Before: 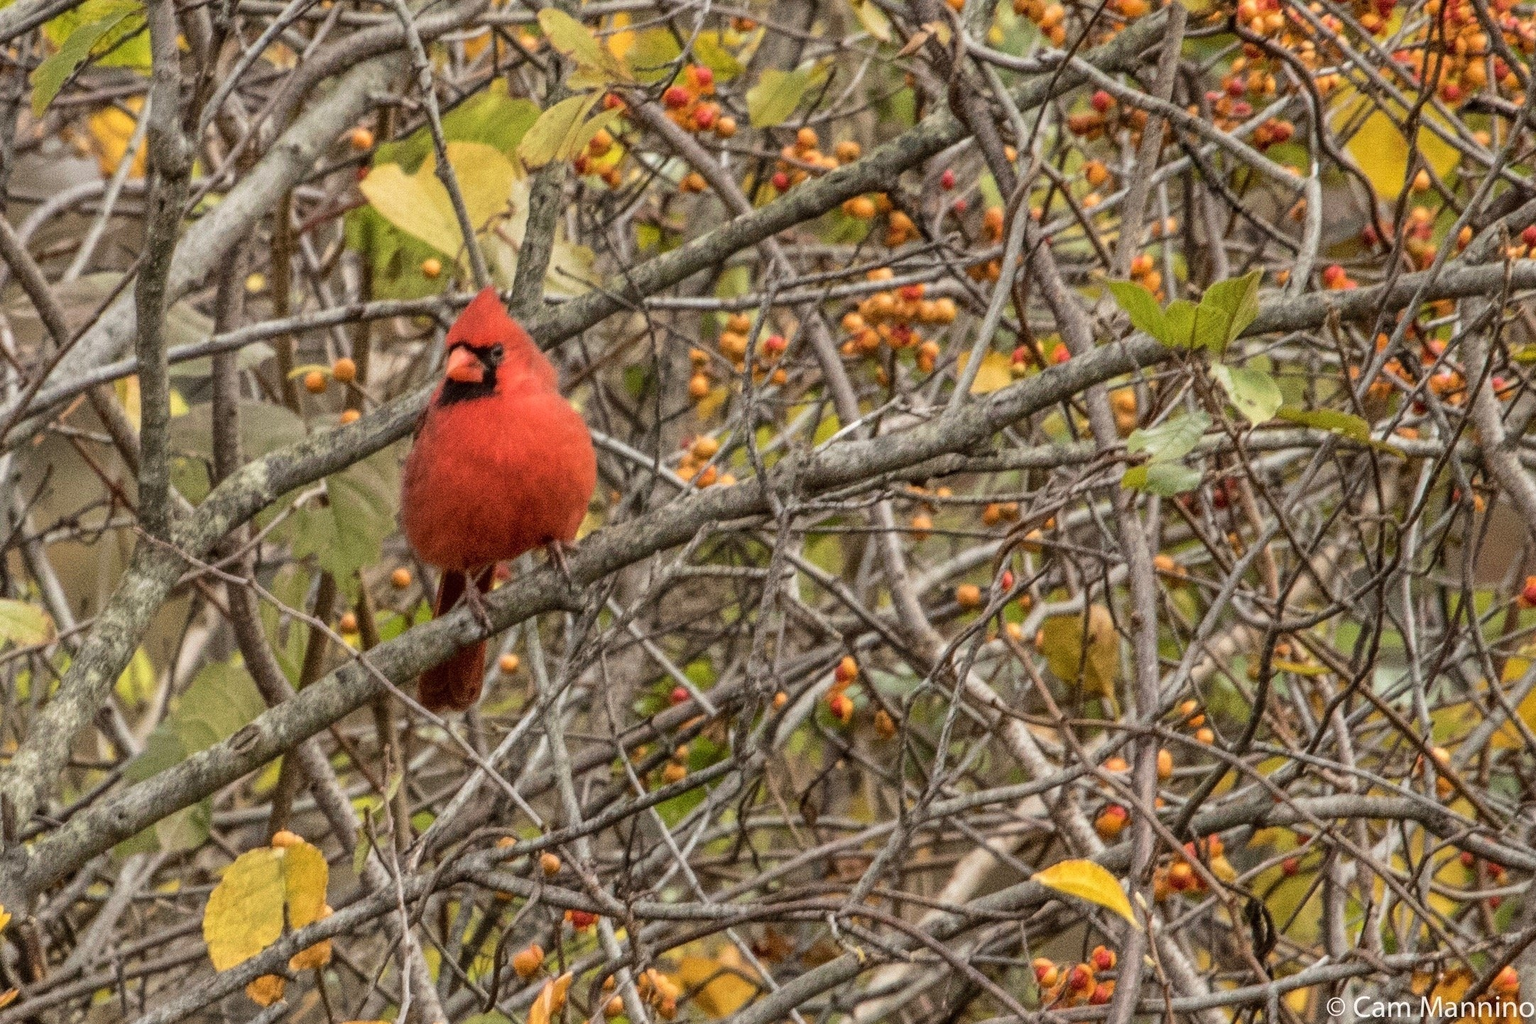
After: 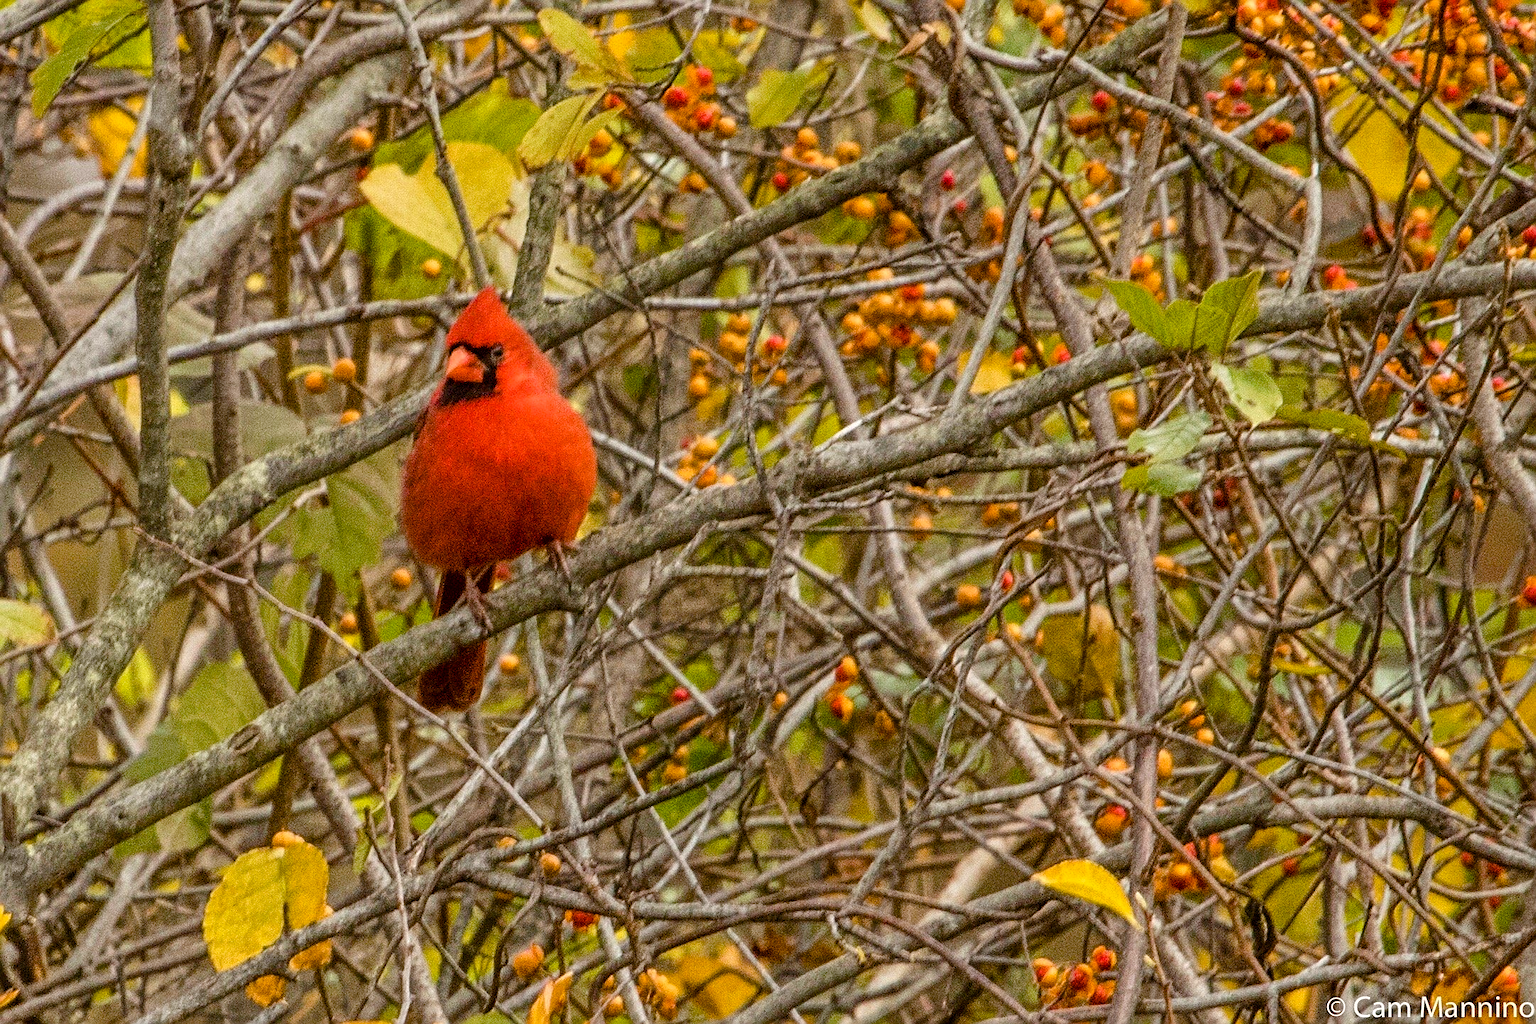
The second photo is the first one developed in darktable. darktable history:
color balance rgb: shadows lift › chroma 0.865%, shadows lift › hue 112.25°, linear chroma grading › global chroma 15.108%, perceptual saturation grading › global saturation 20%, perceptual saturation grading › highlights -24.72%, perceptual saturation grading › shadows 49.79%, global vibrance 21.821%
sharpen: on, module defaults
